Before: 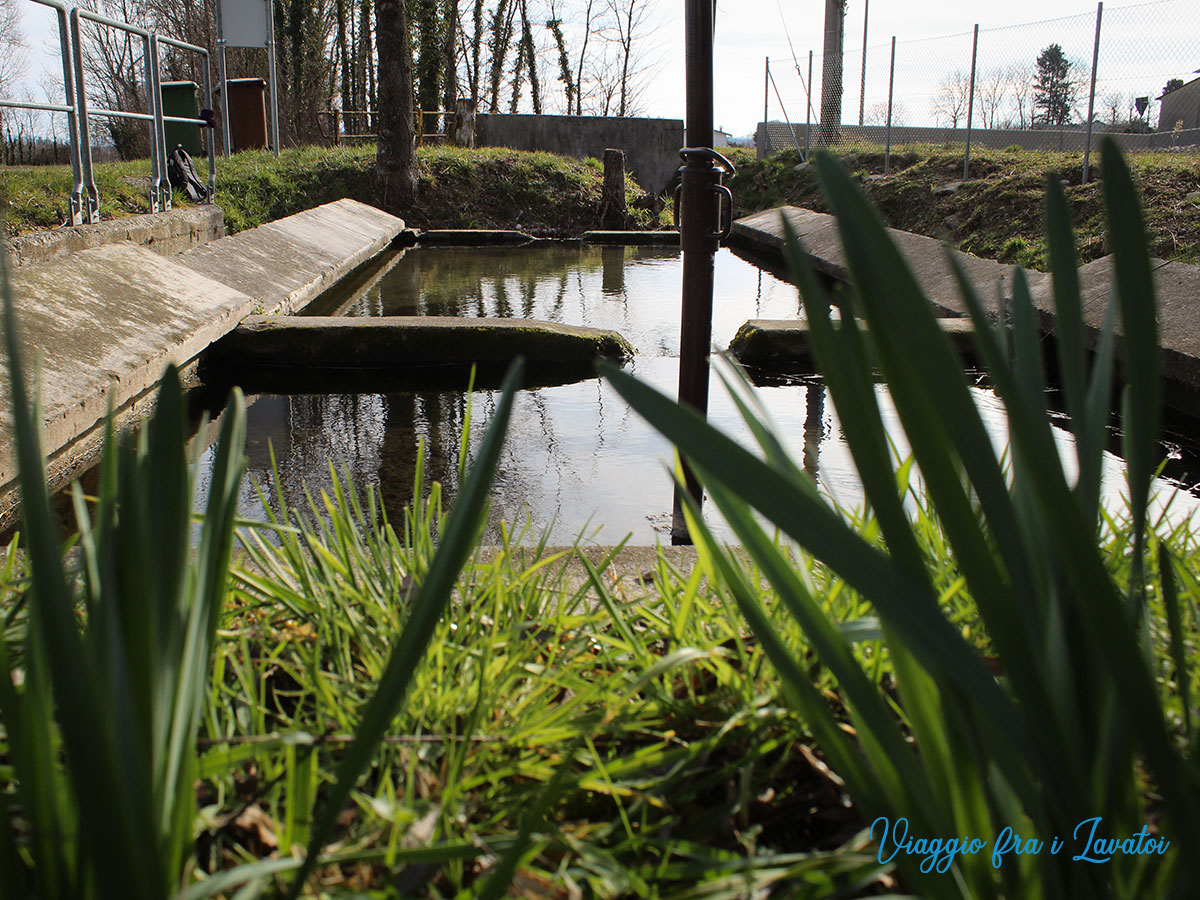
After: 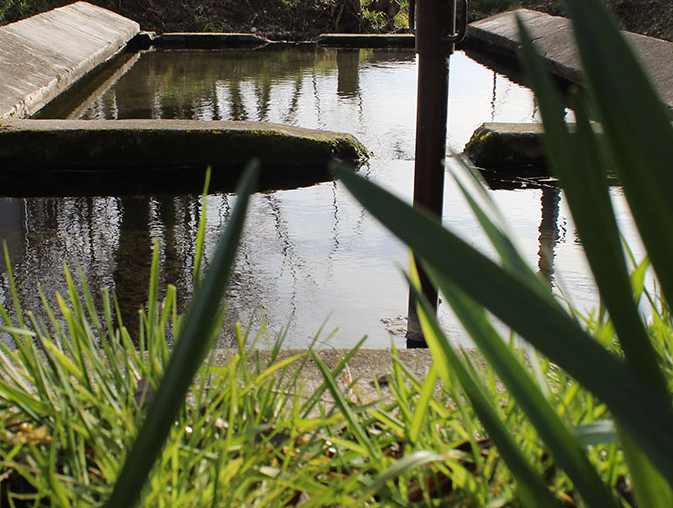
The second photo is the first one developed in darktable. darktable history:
crop and rotate: left 22.085%, top 21.902%, right 21.82%, bottom 21.607%
